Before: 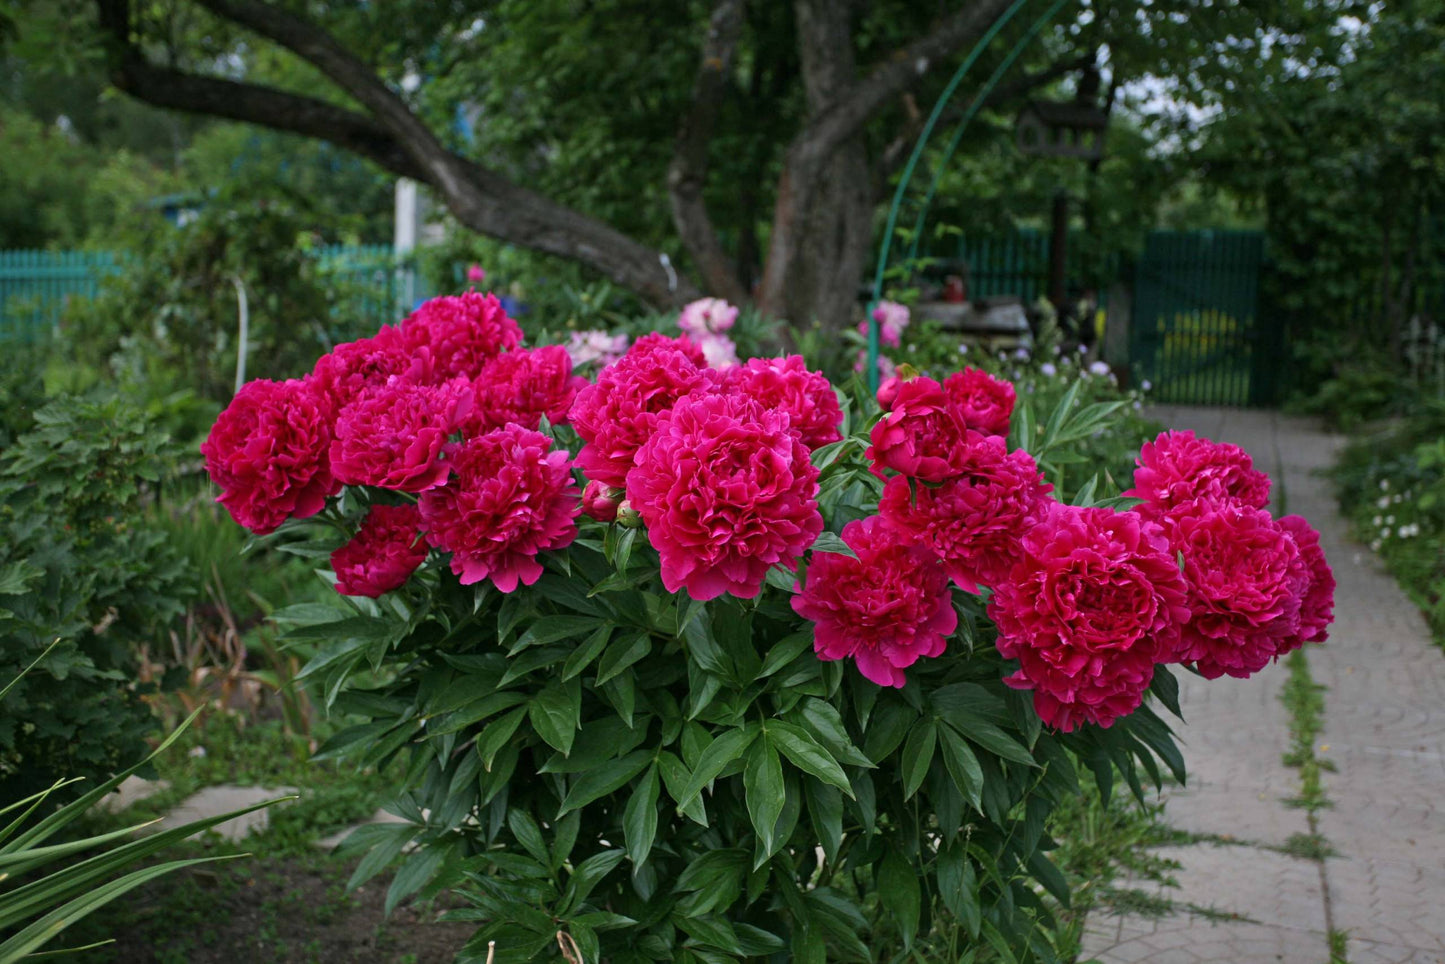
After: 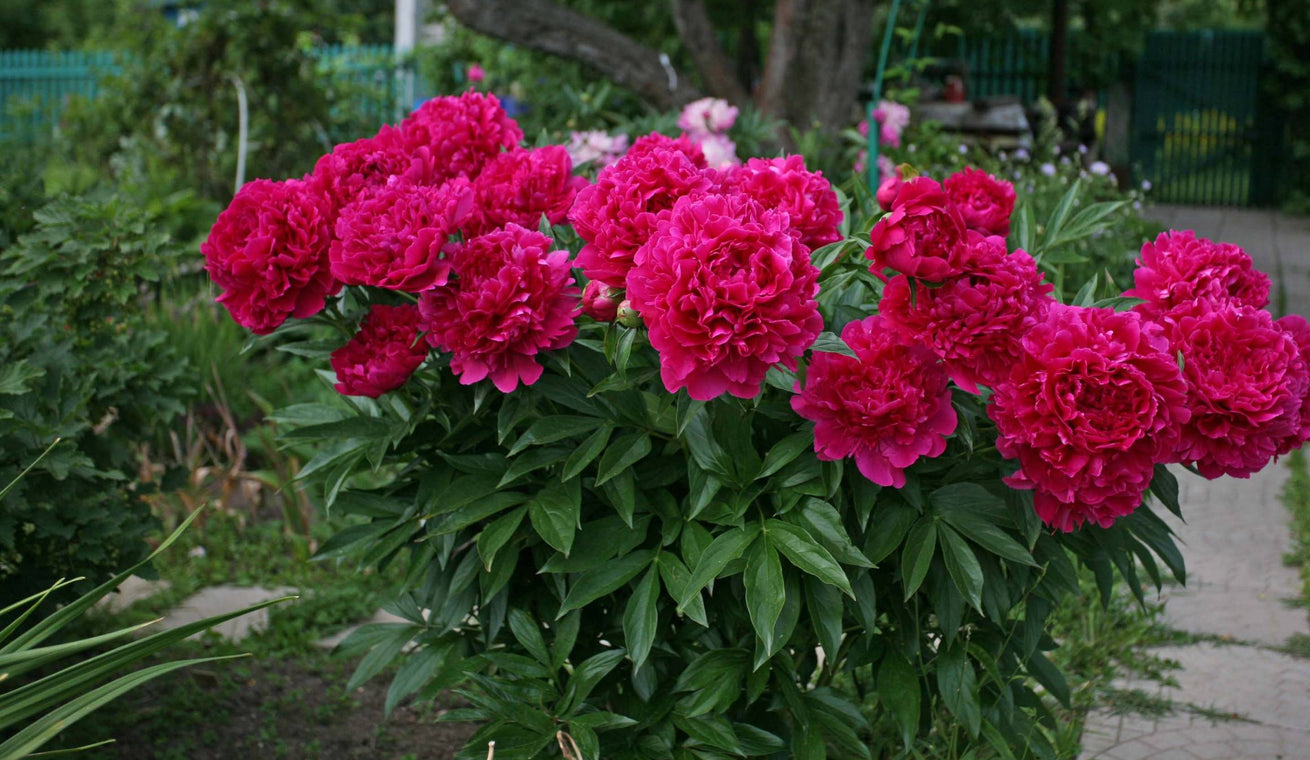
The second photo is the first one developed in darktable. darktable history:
crop: top 20.837%, right 9.33%, bottom 0.283%
